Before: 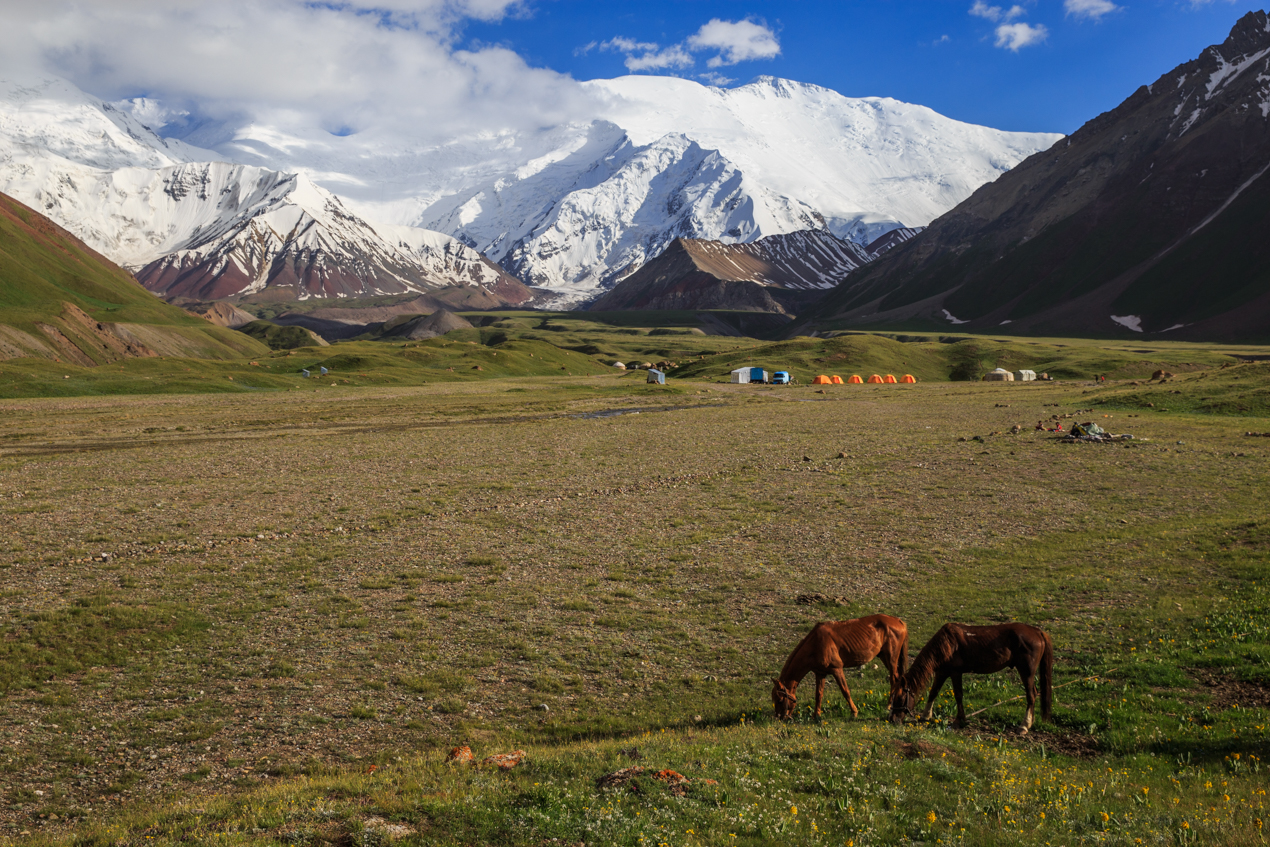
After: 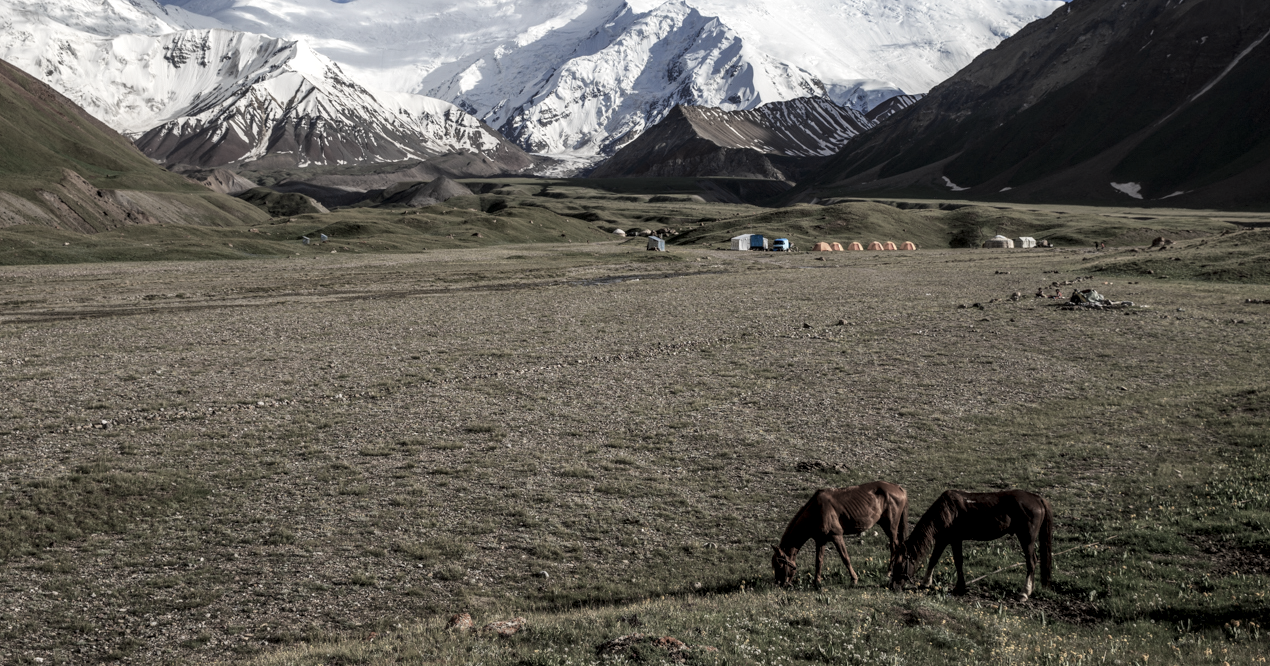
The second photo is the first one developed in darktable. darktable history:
crop and rotate: top 15.774%, bottom 5.506%
color zones: curves: ch1 [(0.238, 0.163) (0.476, 0.2) (0.733, 0.322) (0.848, 0.134)]
local contrast: highlights 123%, shadows 126%, detail 140%, midtone range 0.254
